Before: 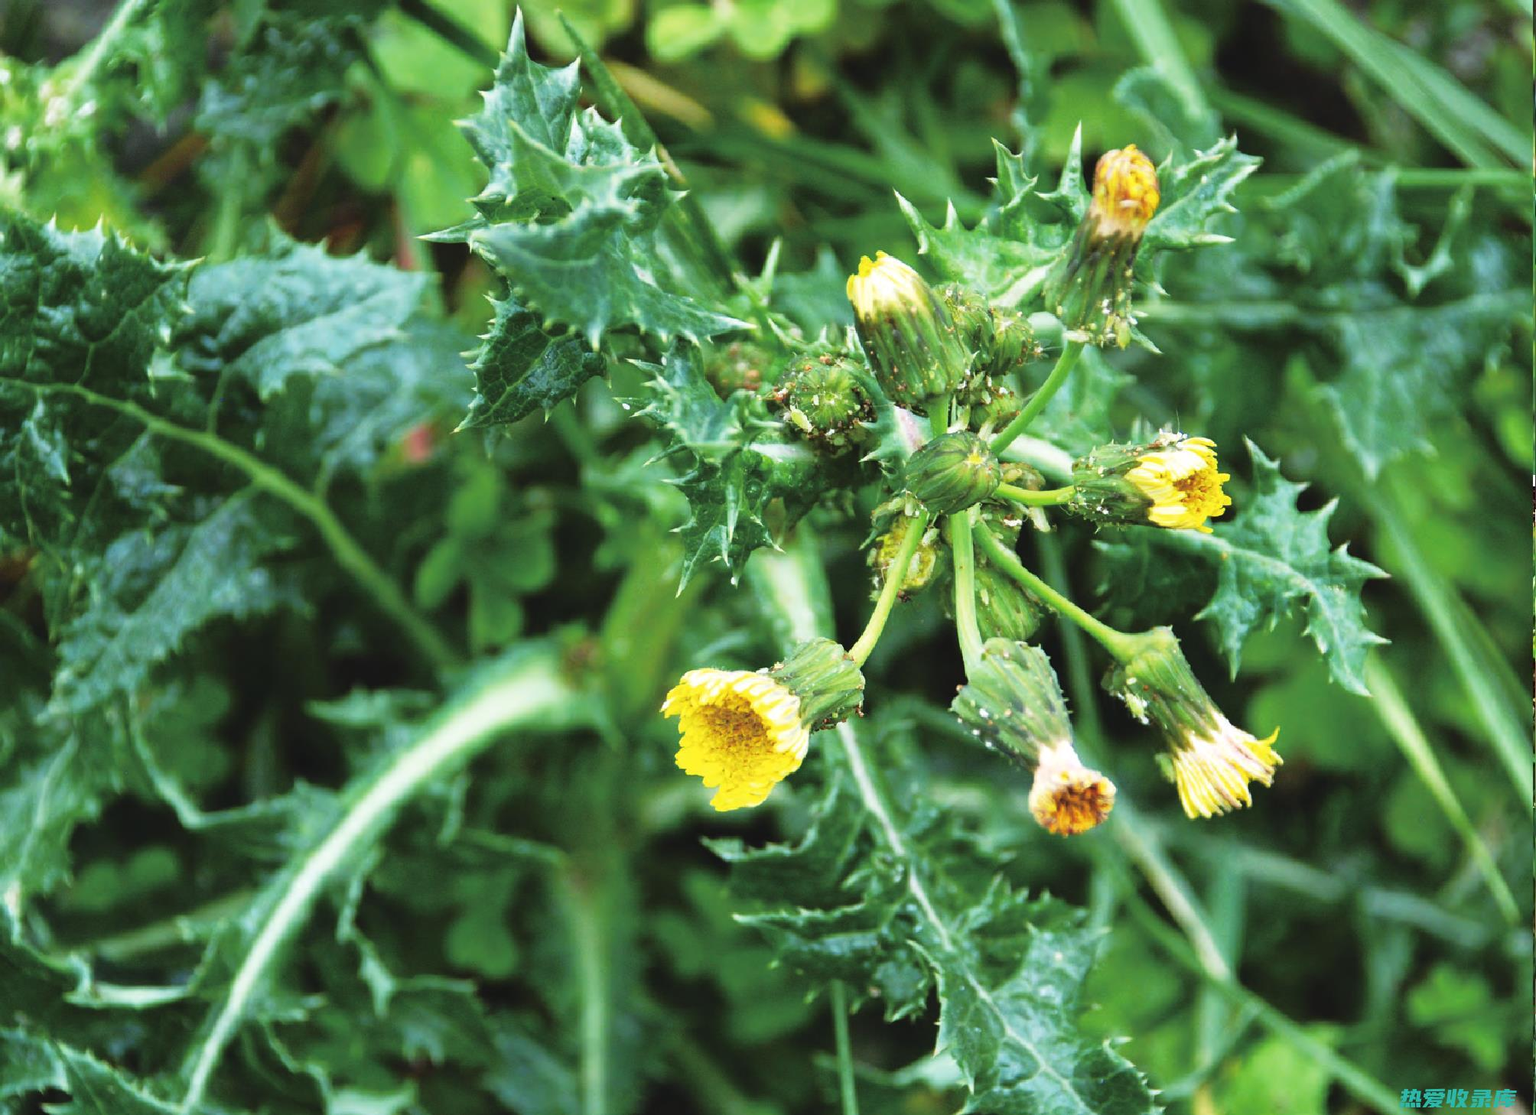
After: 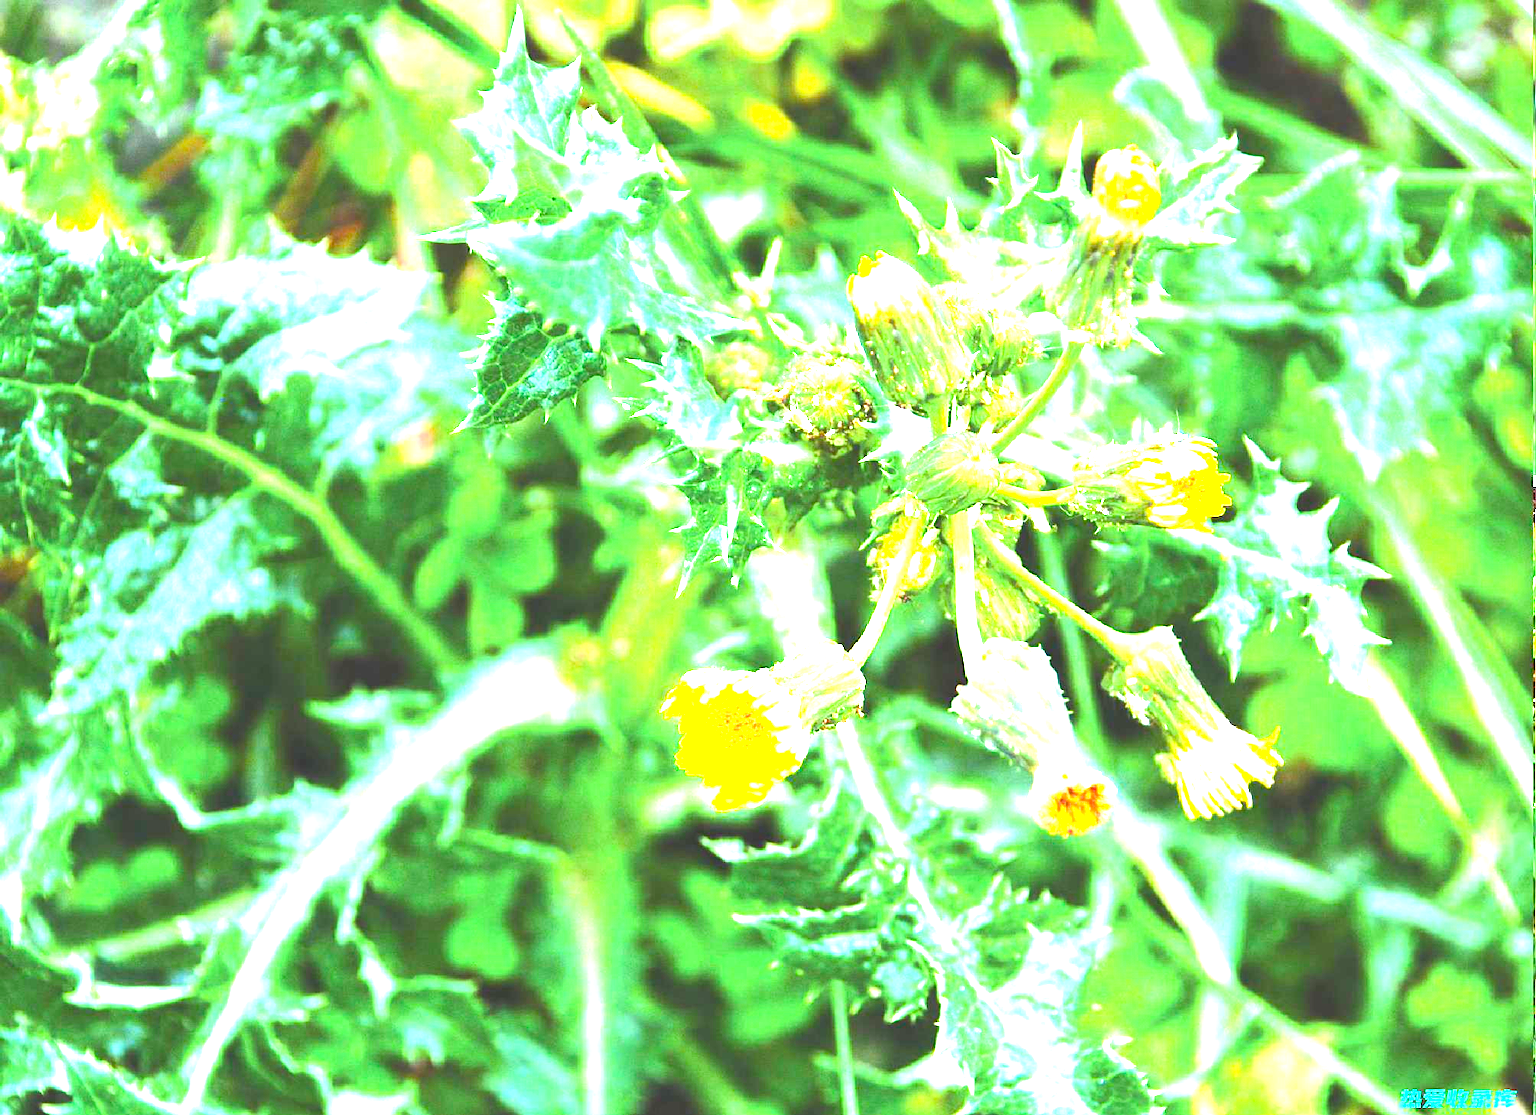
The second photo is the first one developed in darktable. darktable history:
levels: levels [0.044, 0.416, 0.908]
color balance rgb: perceptual saturation grading › global saturation 20%, perceptual saturation grading › highlights -25.092%, perceptual saturation grading › shadows 25.04%, perceptual brilliance grading › global brilliance 29.685%, perceptual brilliance grading › highlights 12.047%, perceptual brilliance grading › mid-tones 25.101%
exposure: exposure 1 EV, compensate exposure bias true, compensate highlight preservation false
